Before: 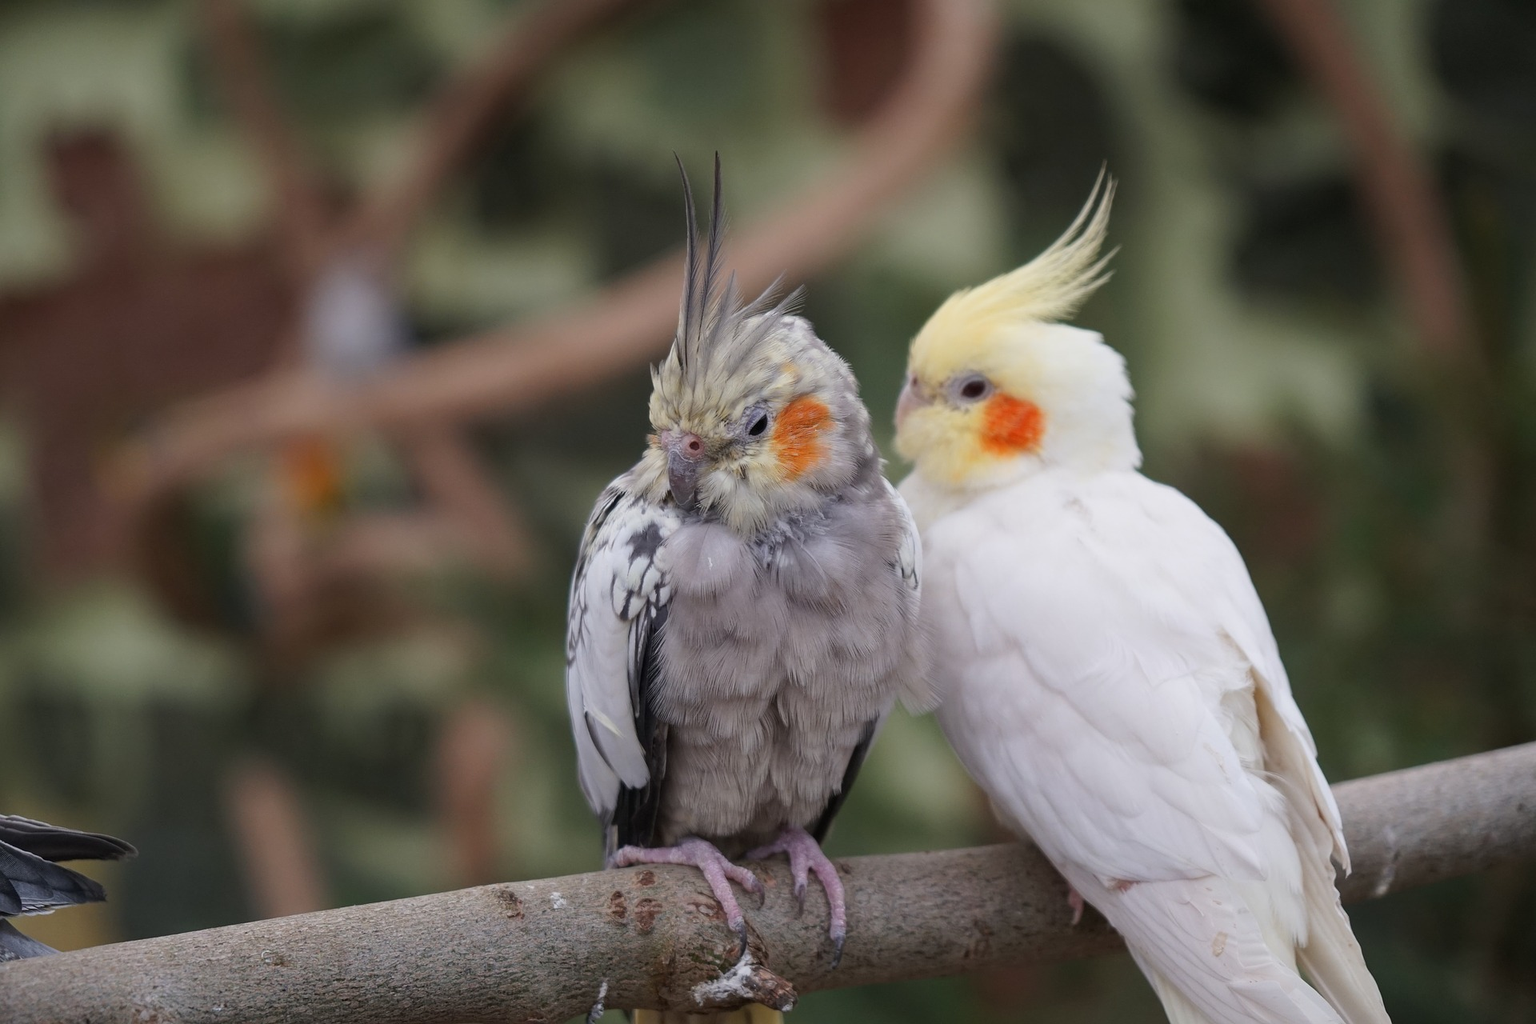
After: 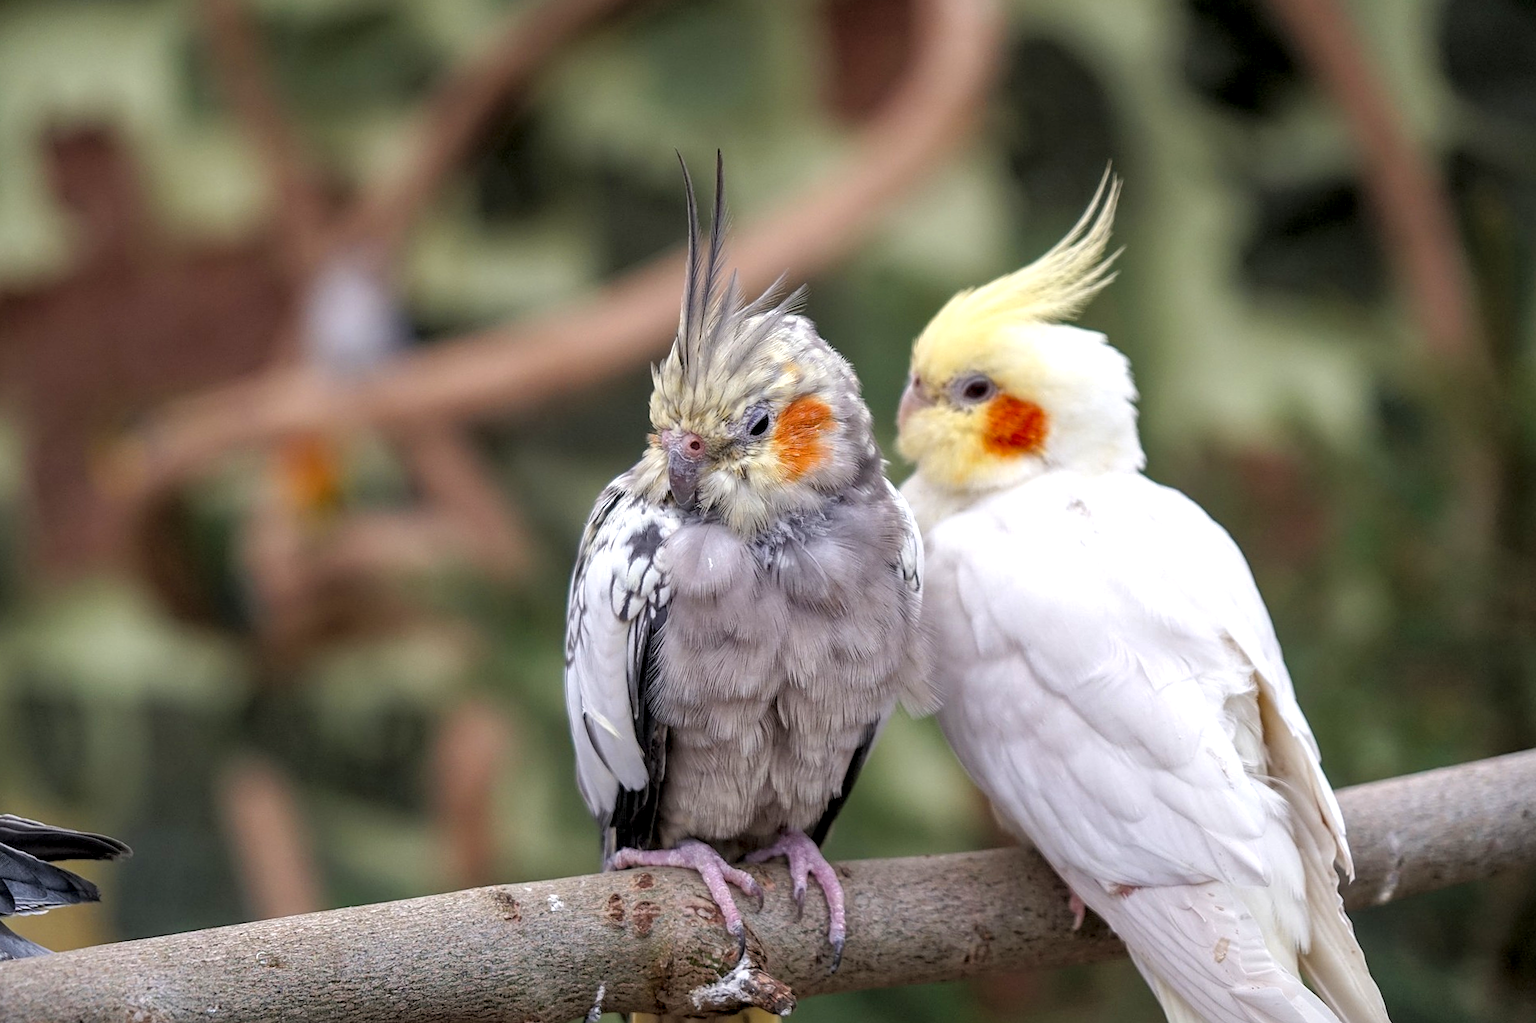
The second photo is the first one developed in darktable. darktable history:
exposure: black level correction -0.002, exposure 0.529 EV, compensate highlight preservation false
tone equalizer: -8 EV 0.24 EV, -7 EV 0.397 EV, -6 EV 0.408 EV, -5 EV 0.278 EV, -3 EV -0.257 EV, -2 EV -0.434 EV, -1 EV -0.443 EV, +0 EV -0.269 EV, edges refinement/feathering 500, mask exposure compensation -1.57 EV, preserve details no
local contrast: highlights 60%, shadows 60%, detail 160%
color balance rgb: perceptual saturation grading › global saturation 0.518%, global vibrance 33.07%
crop and rotate: angle -0.28°
shadows and highlights: shadows 11.78, white point adjustment 1.19, soften with gaussian
levels: levels [0.073, 0.497, 0.972]
sharpen: amount 0.213
